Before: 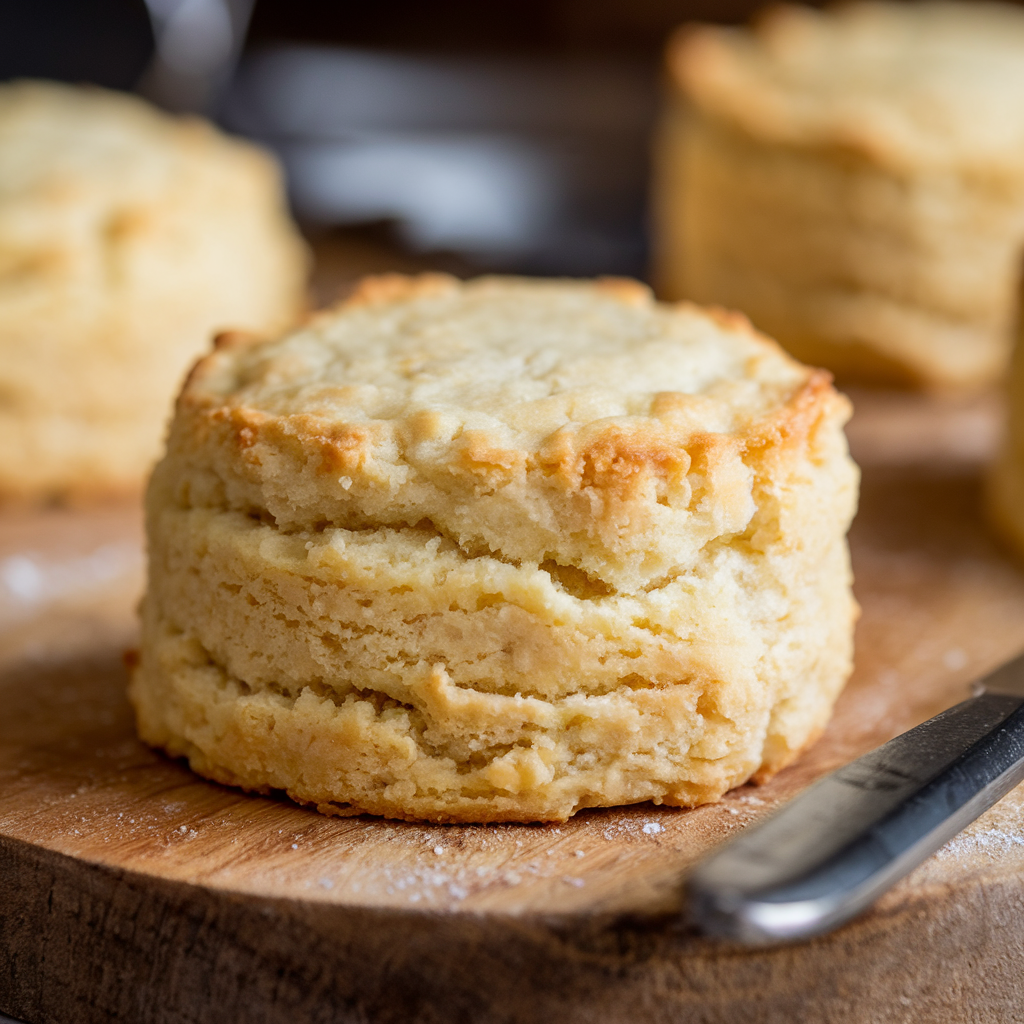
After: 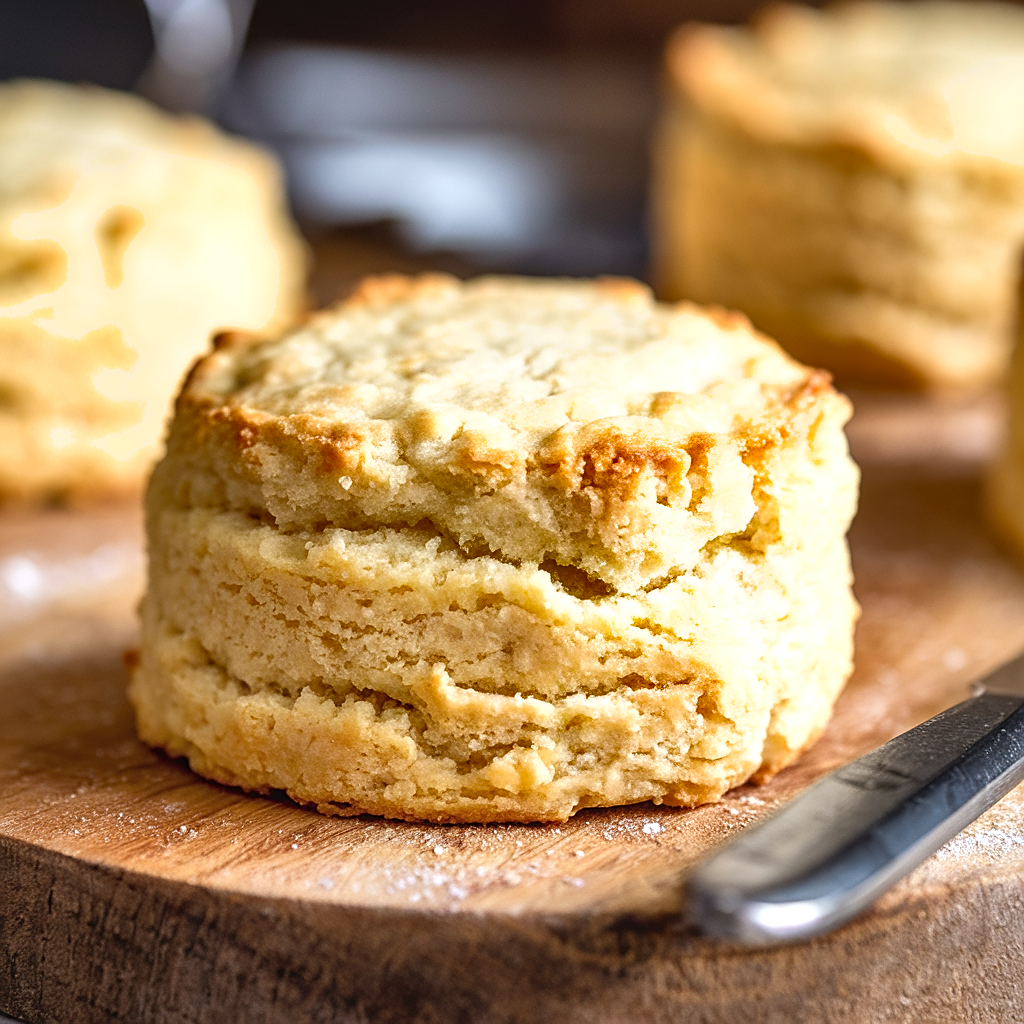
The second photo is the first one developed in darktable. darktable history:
shadows and highlights: radius 109.03, shadows 23.47, highlights -58.8, low approximation 0.01, soften with gaussian
local contrast: detail 110%
sharpen: on, module defaults
exposure: black level correction 0, exposure 0.7 EV, compensate exposure bias true, compensate highlight preservation false
